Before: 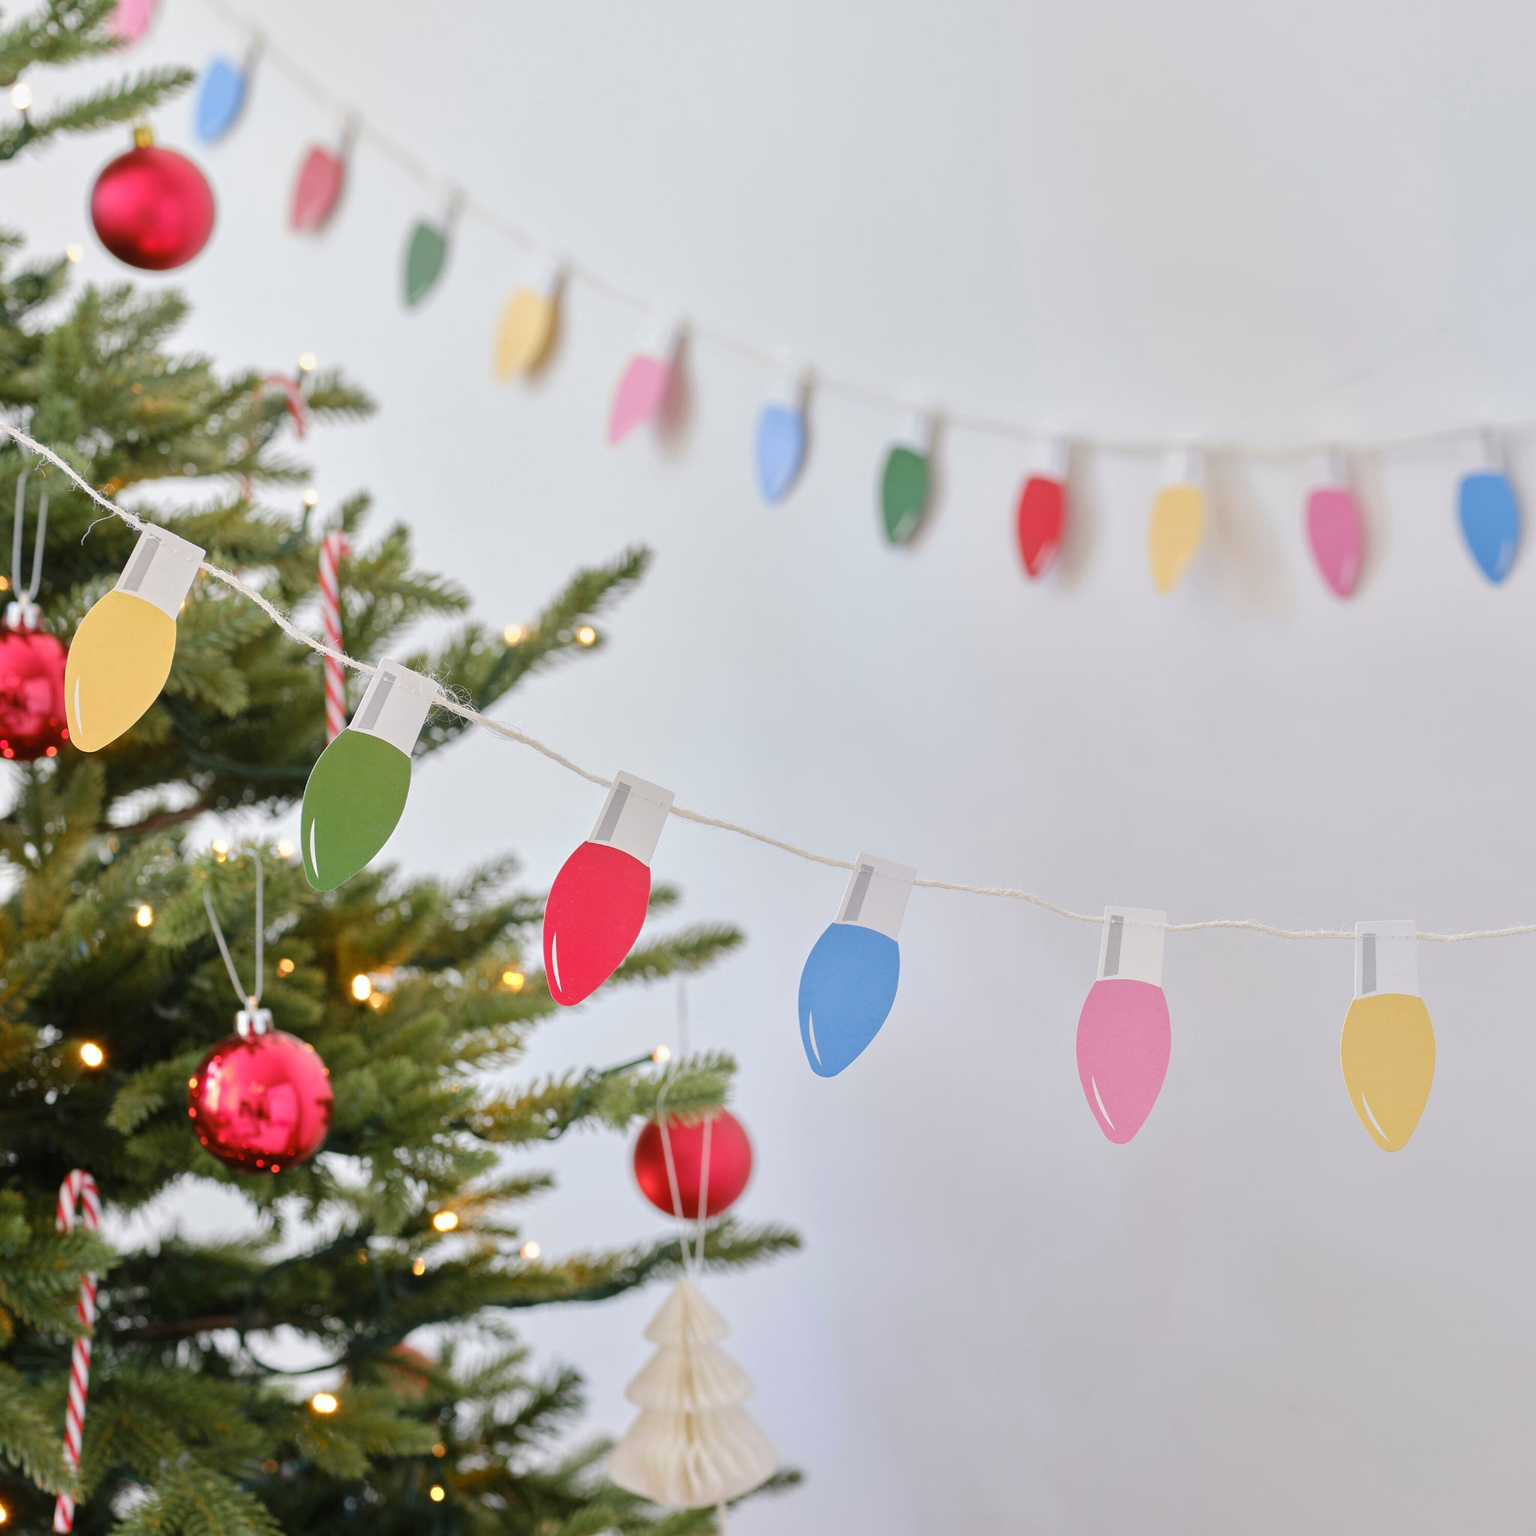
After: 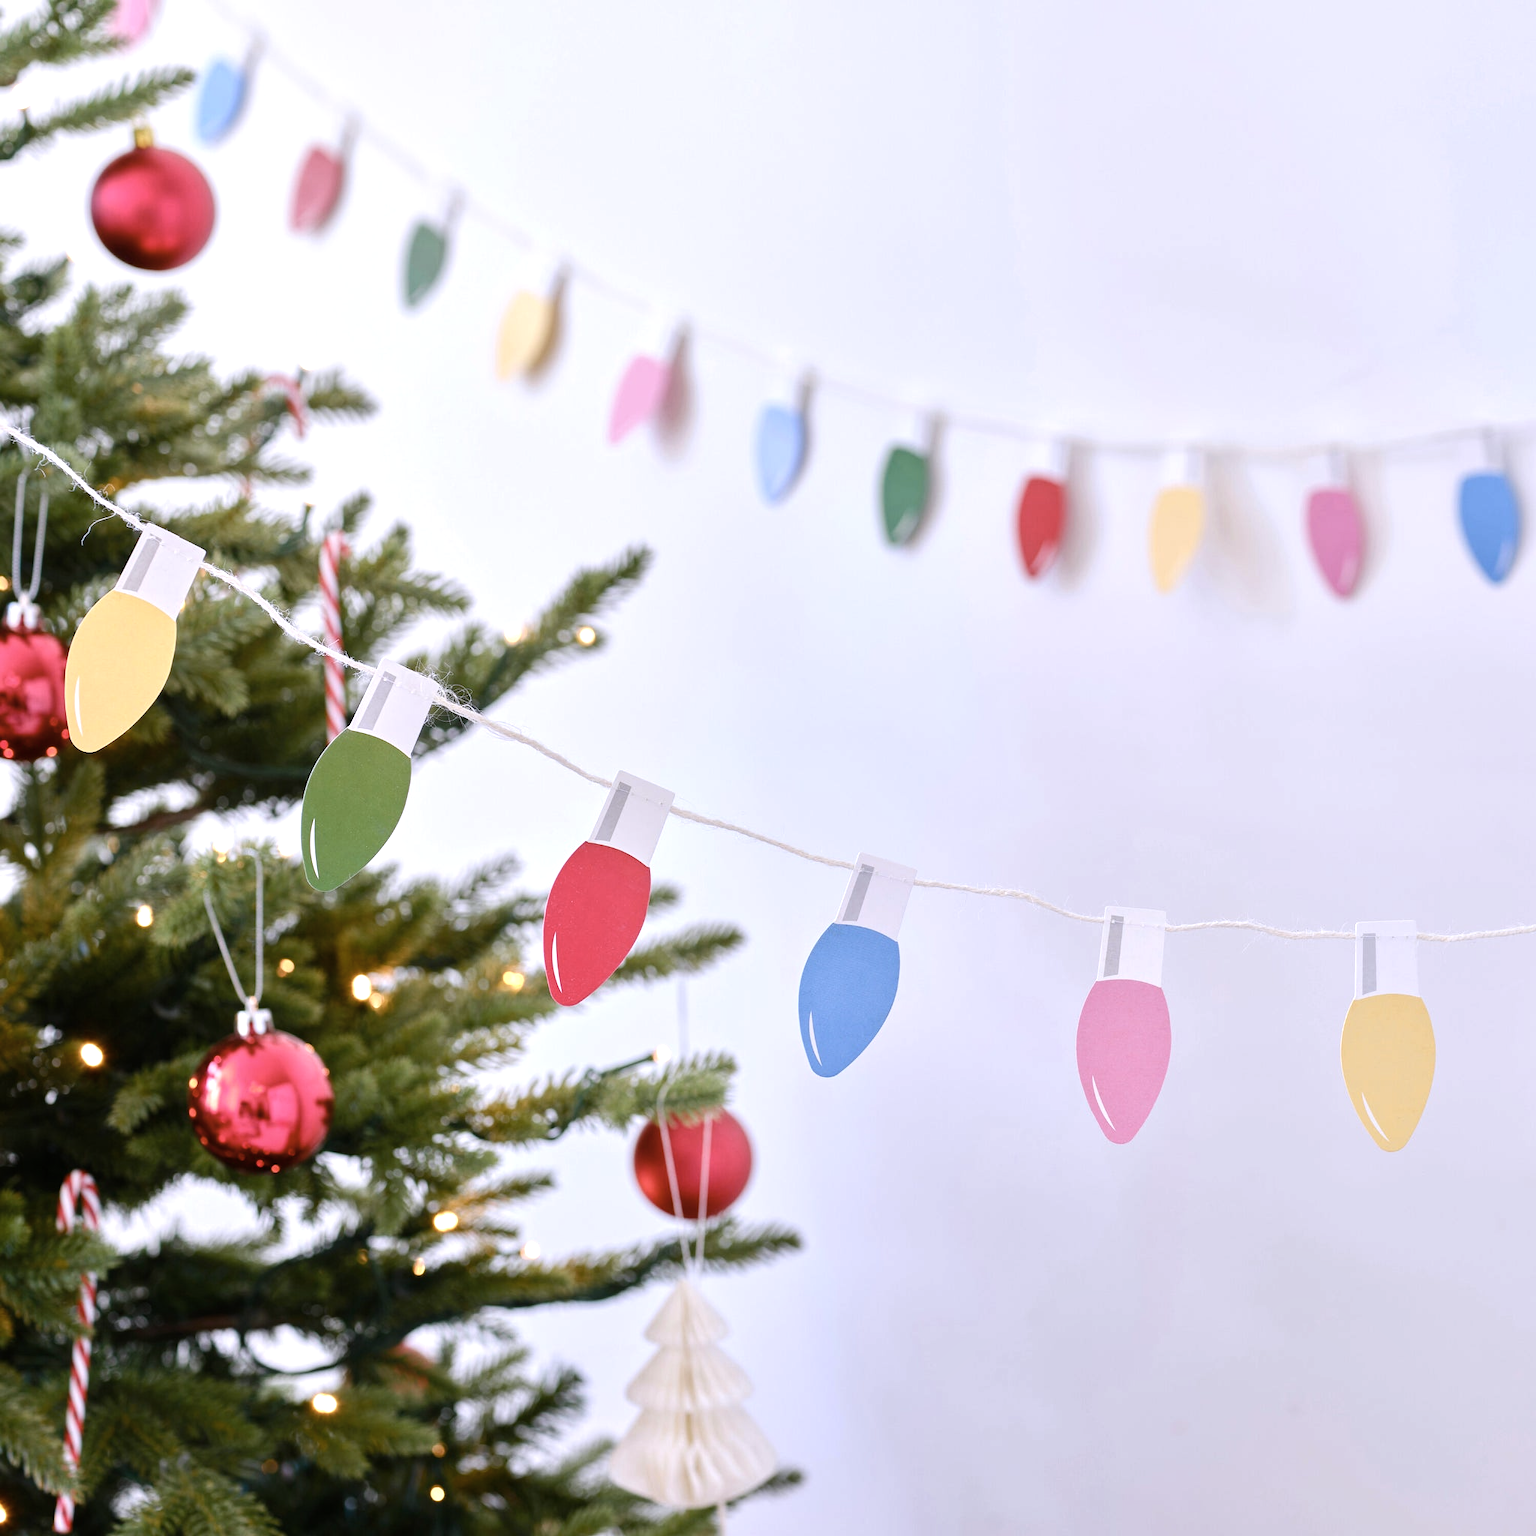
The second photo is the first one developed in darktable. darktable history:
tone equalizer: on, module defaults
white balance: red 1.004, blue 1.096
contrast brightness saturation: contrast 0.06, brightness -0.01, saturation -0.23
color balance rgb: shadows lift › luminance -20%, power › hue 72.24°, highlights gain › luminance 15%, global offset › hue 171.6°, perceptual saturation grading › highlights -15%, perceptual saturation grading › shadows 25%, global vibrance 30%, contrast 10%
